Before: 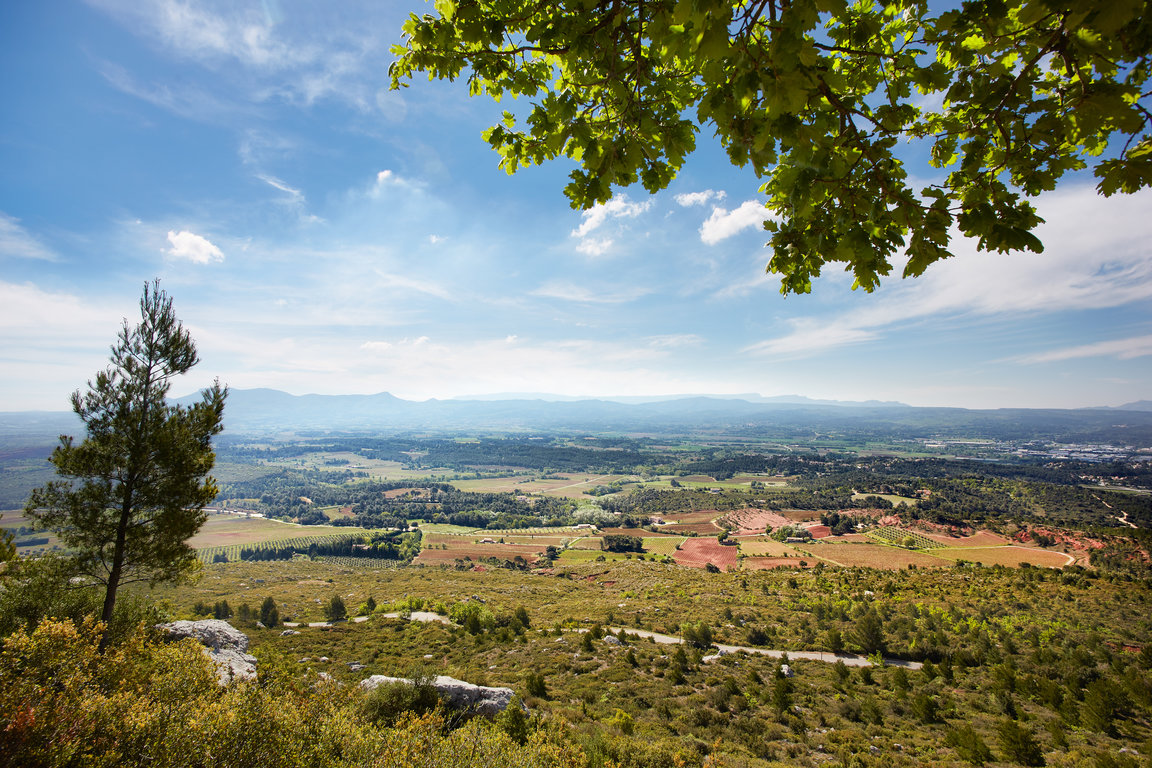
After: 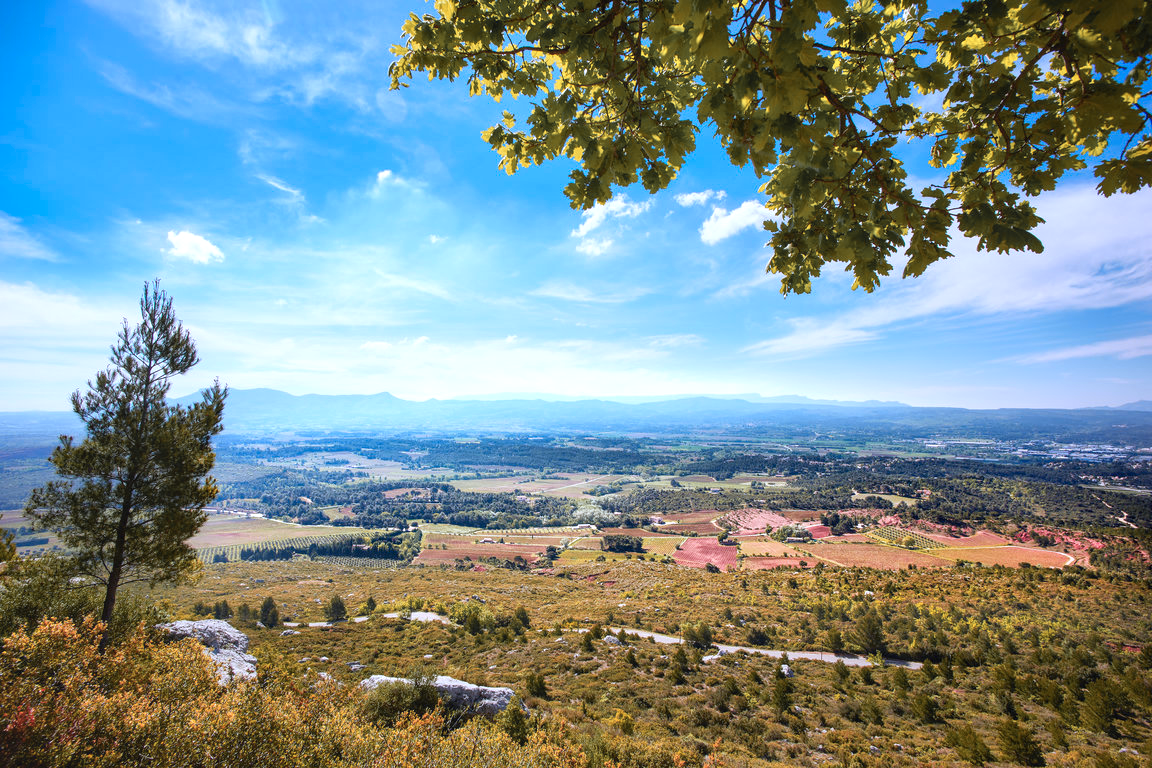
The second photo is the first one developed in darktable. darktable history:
color zones: curves: ch1 [(0.263, 0.53) (0.376, 0.287) (0.487, 0.512) (0.748, 0.547) (1, 0.513)]; ch2 [(0.262, 0.45) (0.751, 0.477)], mix 31.98%
exposure: exposure 0.3 EV, compensate highlight preservation false
local contrast: detail 110%
color calibration: illuminant custom, x 0.373, y 0.388, temperature 4269.97 K
